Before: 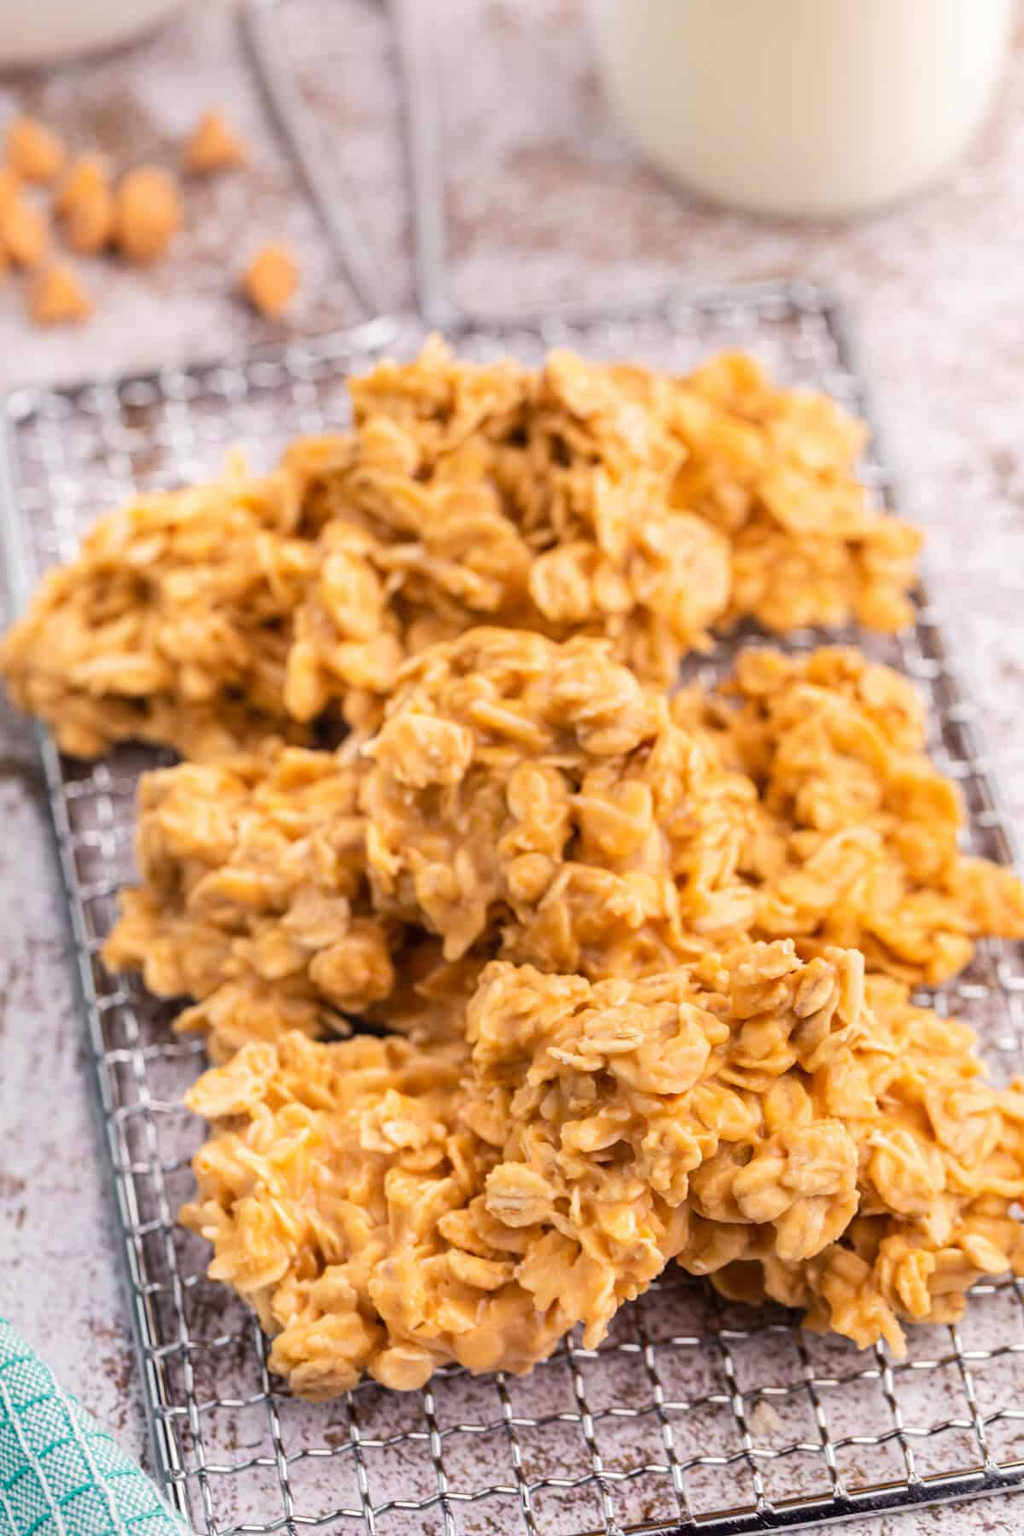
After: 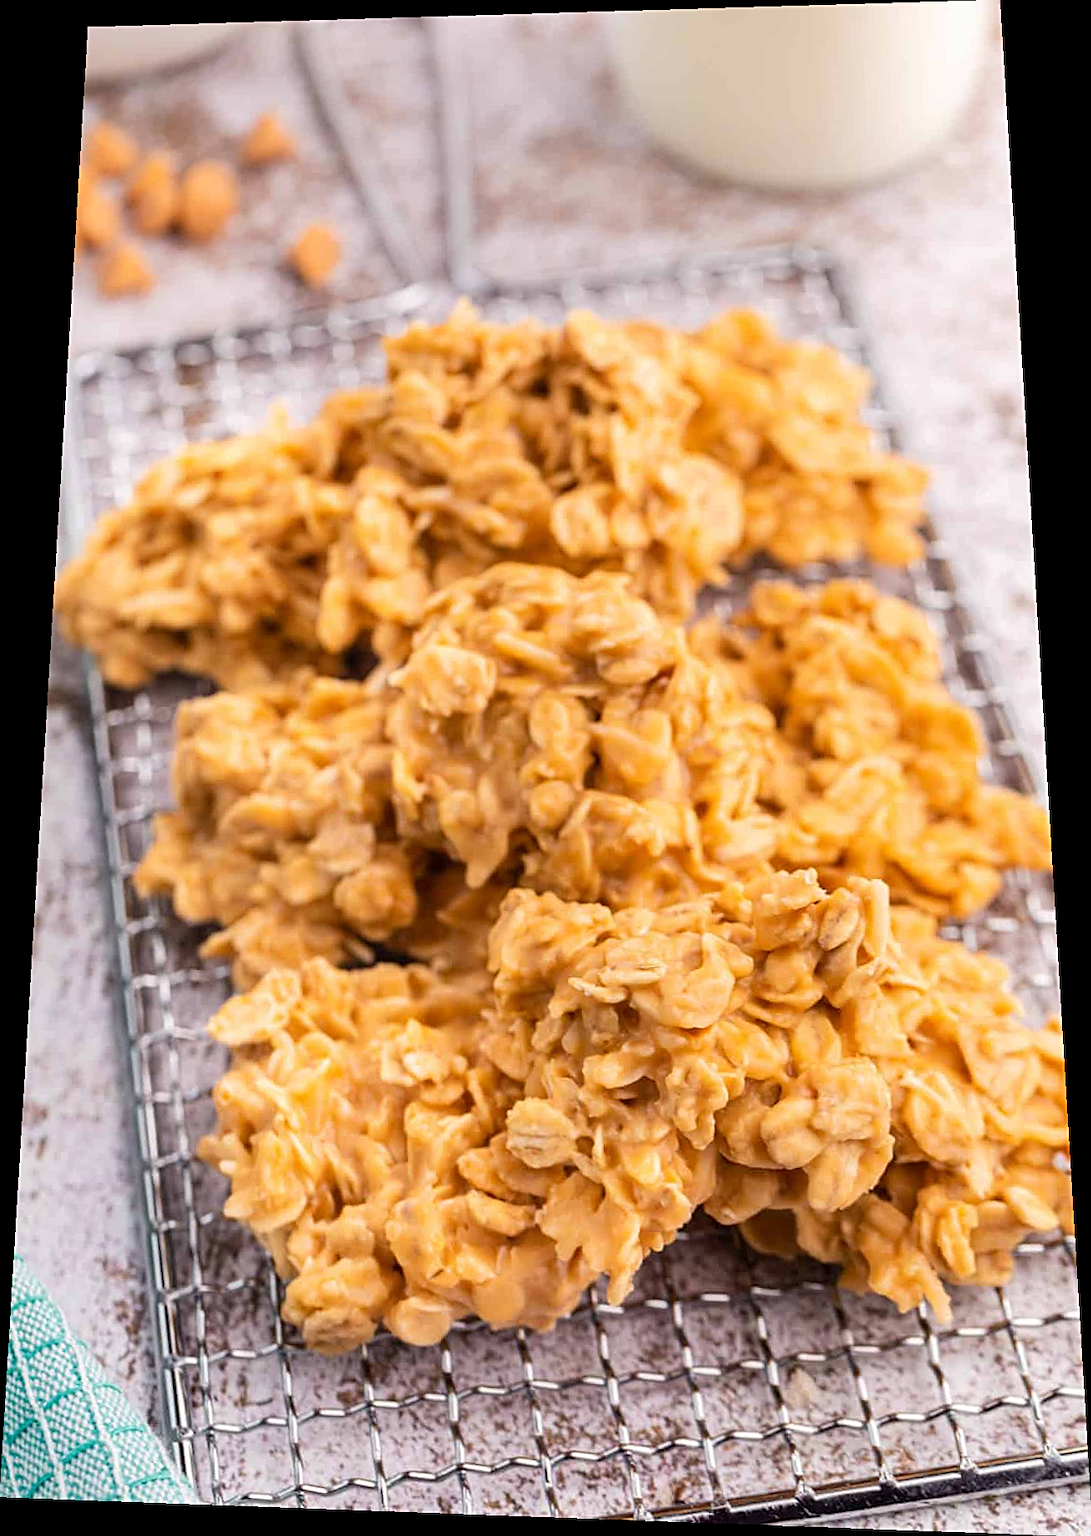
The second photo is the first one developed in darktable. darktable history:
sharpen: on, module defaults
rotate and perspective: rotation 0.128°, lens shift (vertical) -0.181, lens shift (horizontal) -0.044, shear 0.001, automatic cropping off
